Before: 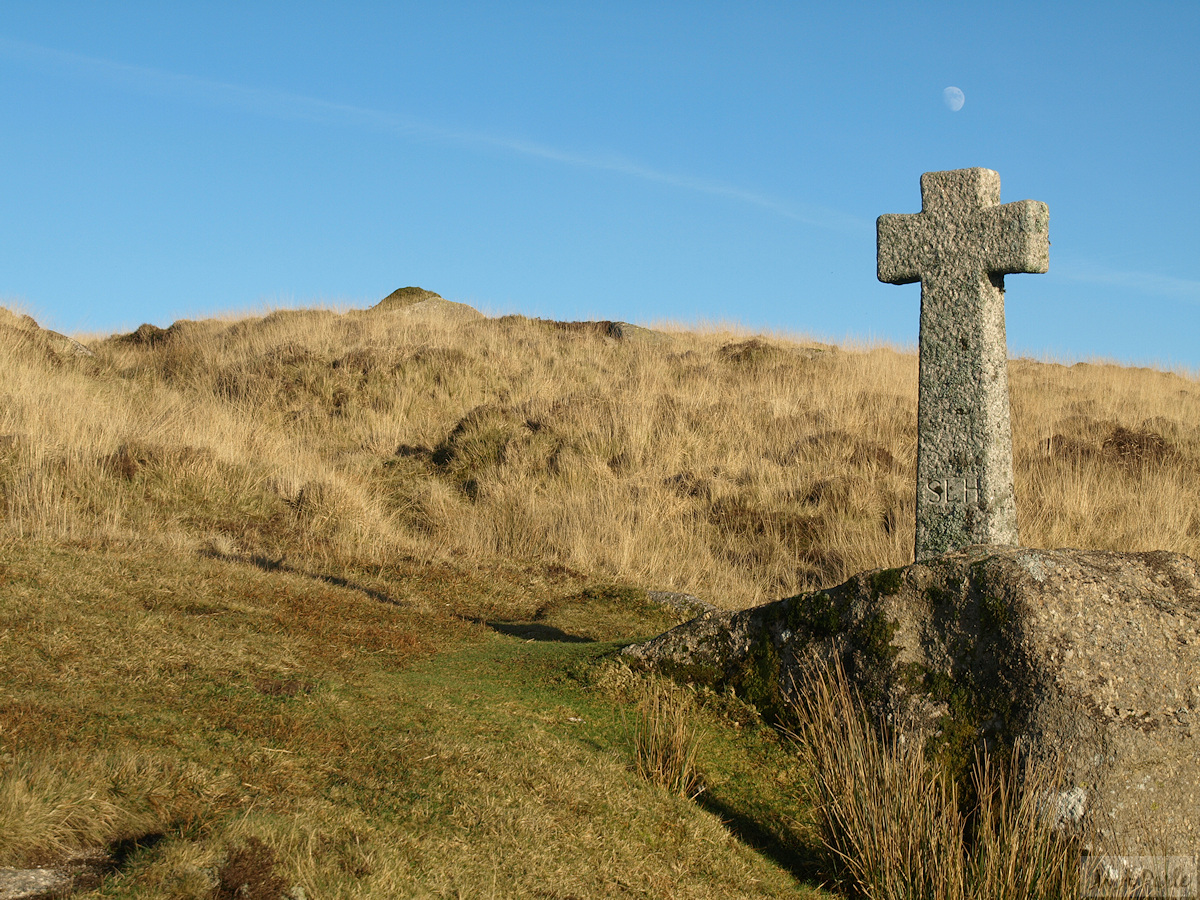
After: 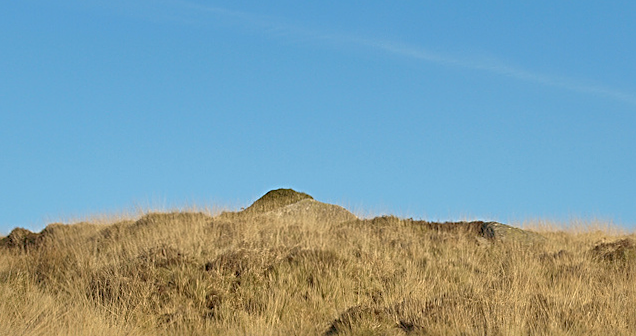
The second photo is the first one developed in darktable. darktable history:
shadows and highlights: on, module defaults
rotate and perspective: rotation -0.45°, automatic cropping original format, crop left 0.008, crop right 0.992, crop top 0.012, crop bottom 0.988
crop: left 10.121%, top 10.631%, right 36.218%, bottom 51.526%
sharpen: radius 3.119
